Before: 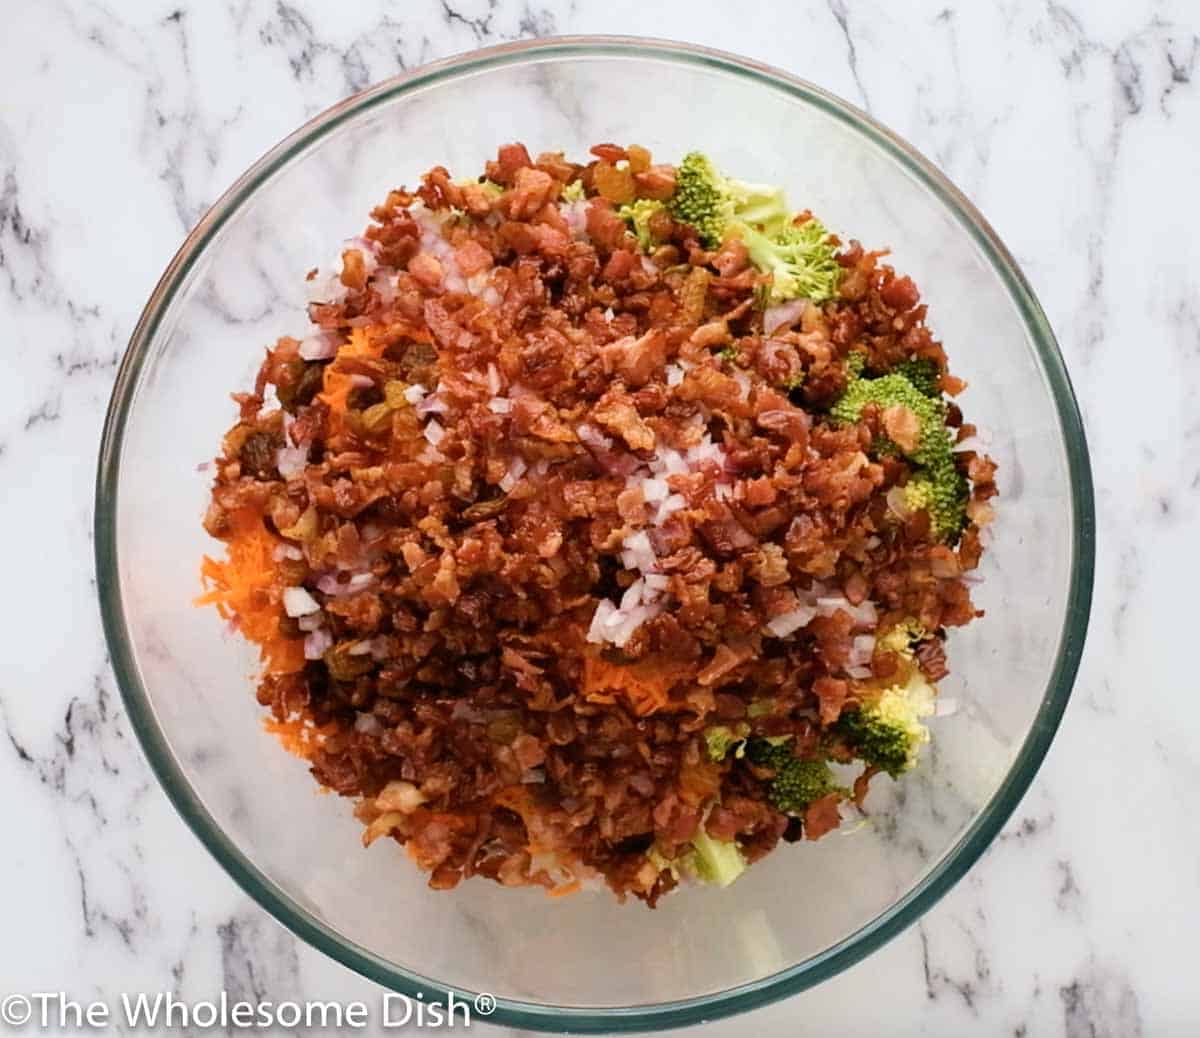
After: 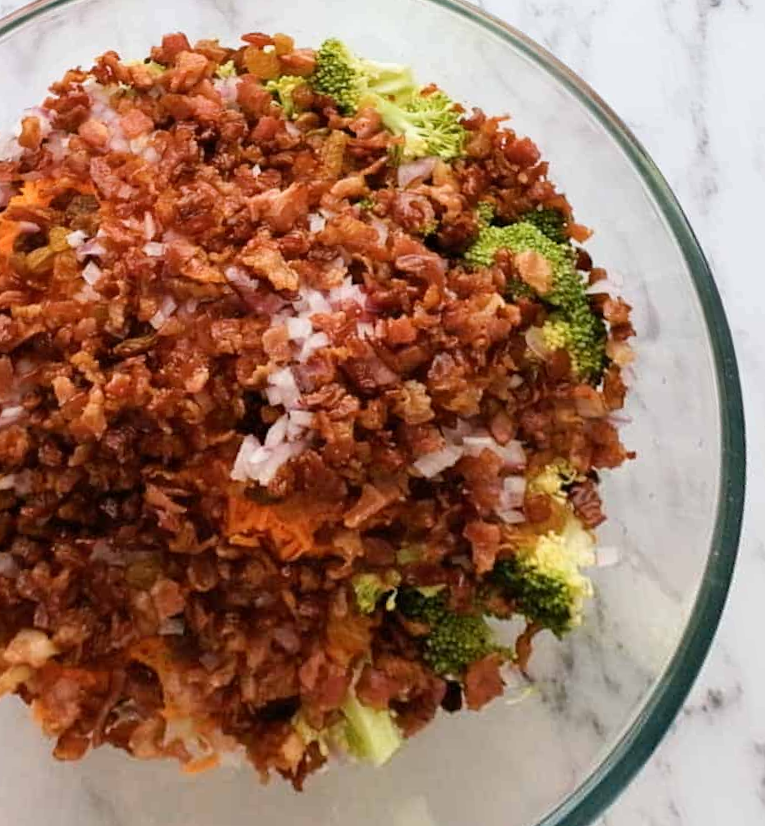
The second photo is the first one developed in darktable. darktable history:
crop: left 23.095%, top 5.827%, bottom 11.854%
rotate and perspective: rotation 0.72°, lens shift (vertical) -0.352, lens shift (horizontal) -0.051, crop left 0.152, crop right 0.859, crop top 0.019, crop bottom 0.964
